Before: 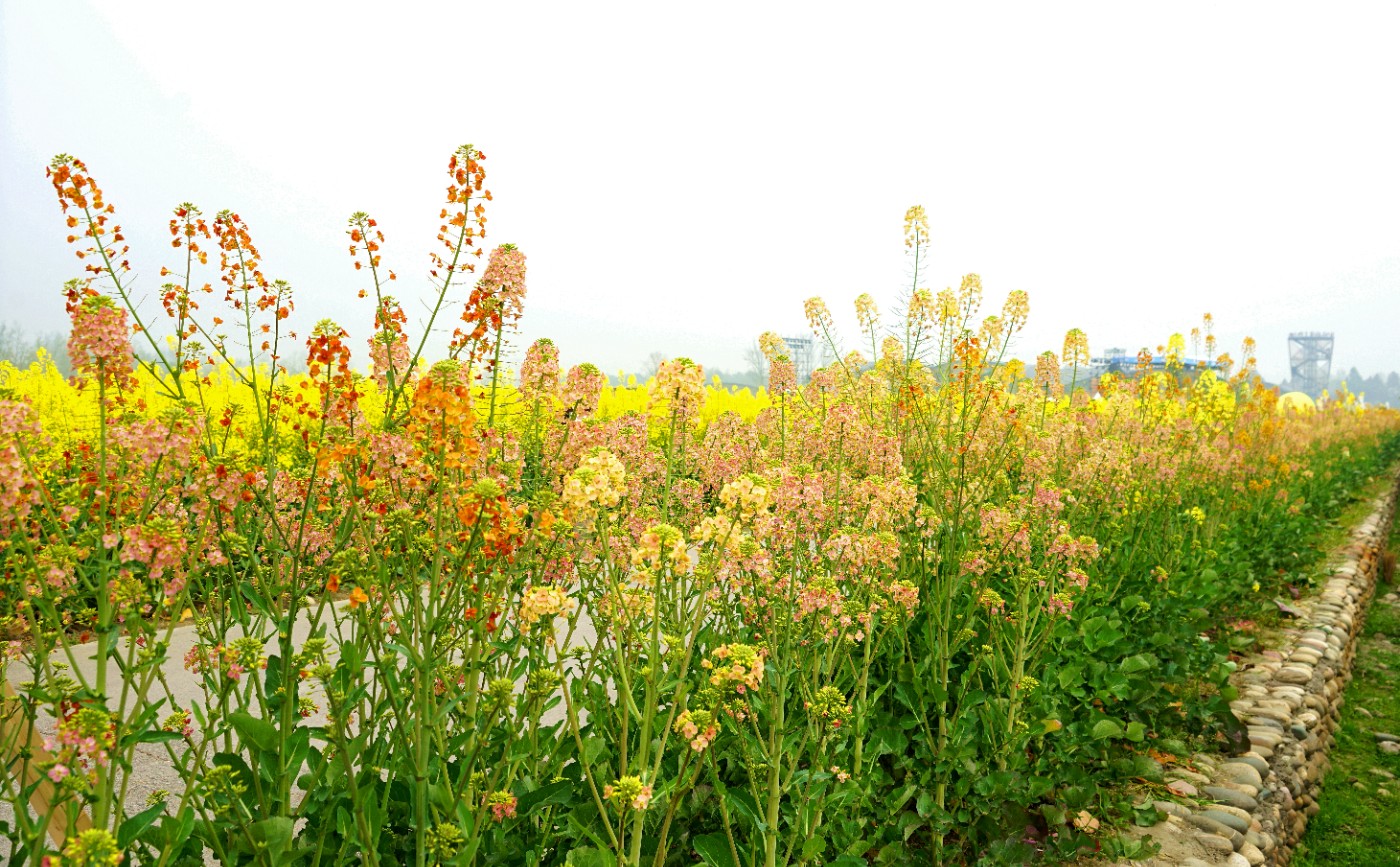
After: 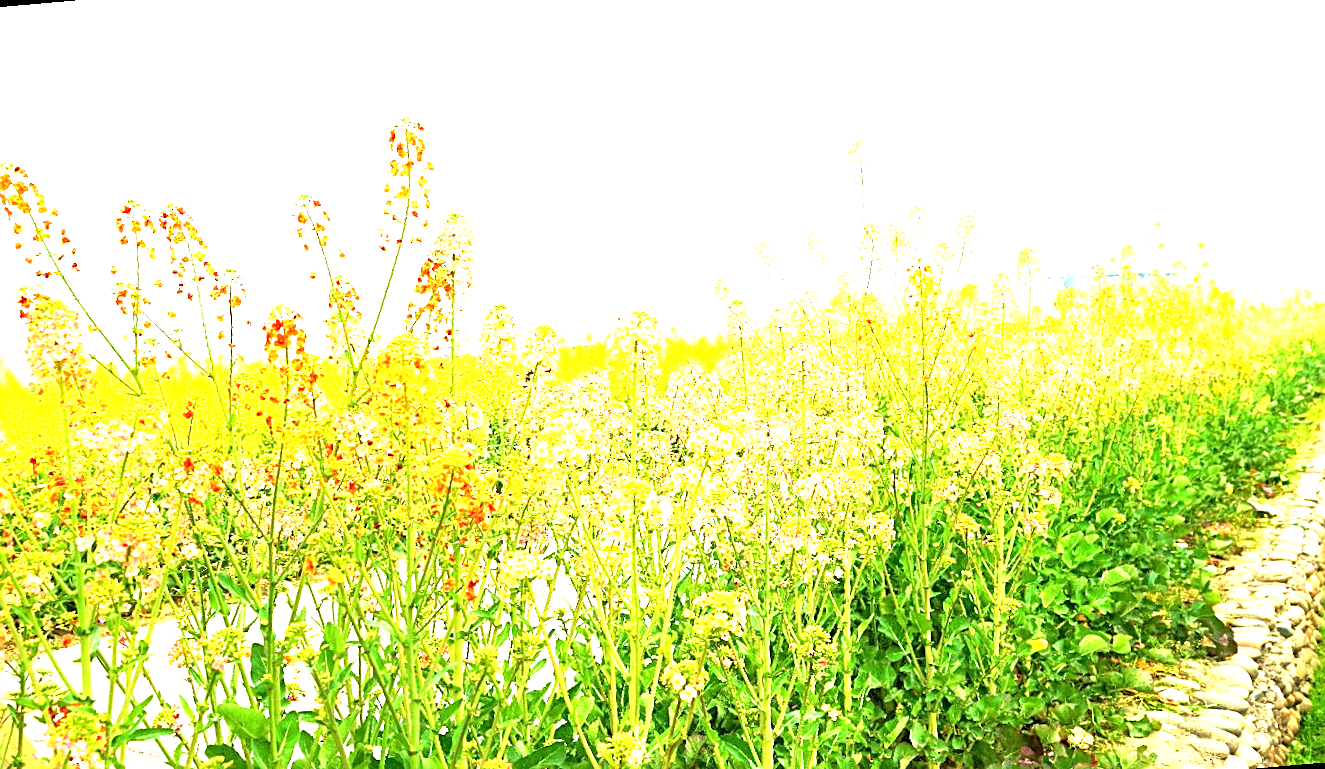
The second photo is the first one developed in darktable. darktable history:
rotate and perspective: rotation -5°, crop left 0.05, crop right 0.952, crop top 0.11, crop bottom 0.89
exposure: exposure 2.25 EV, compensate highlight preservation false
sharpen: on, module defaults
